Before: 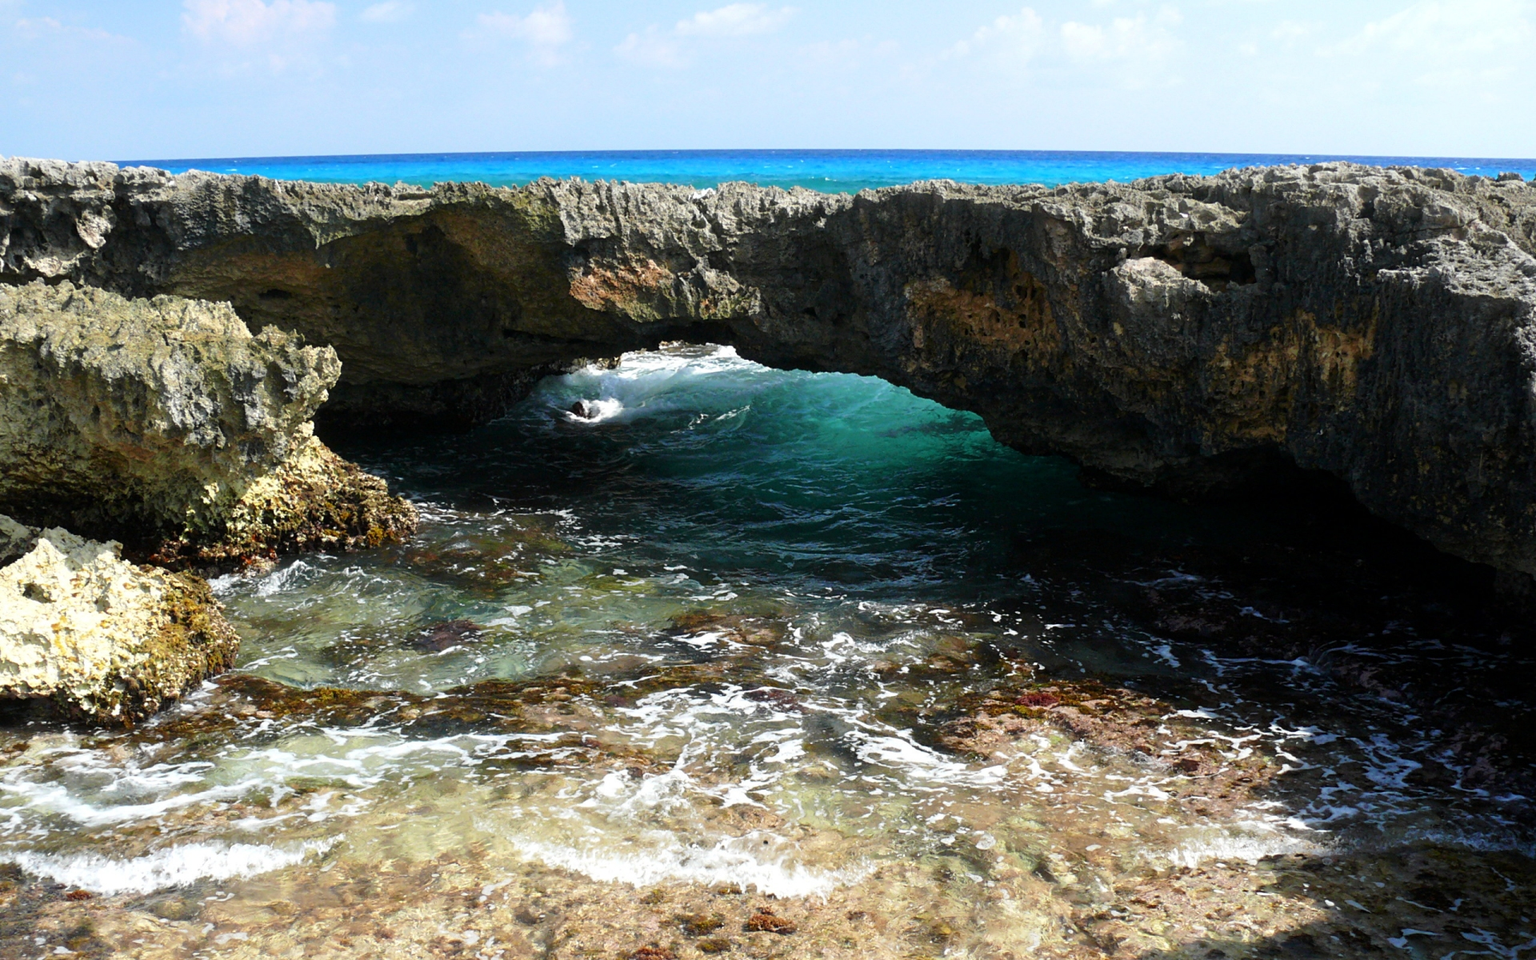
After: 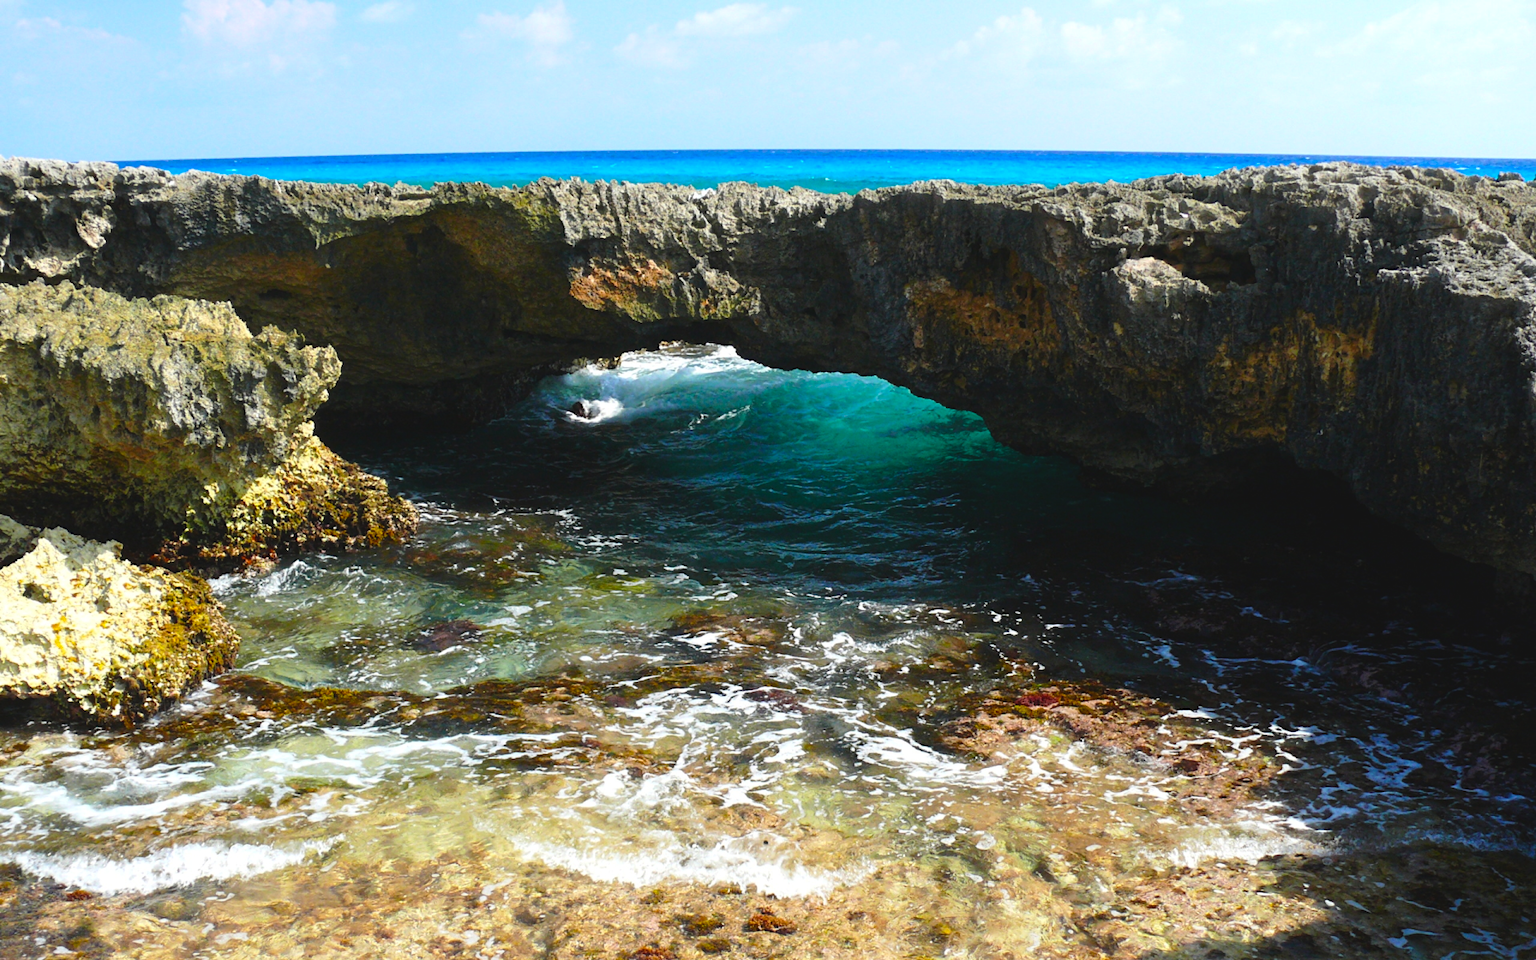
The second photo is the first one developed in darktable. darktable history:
contrast brightness saturation: contrast 0.082, saturation 0.021
color balance rgb: global offset › luminance 0.758%, perceptual saturation grading › global saturation 30.33%, global vibrance 20%
